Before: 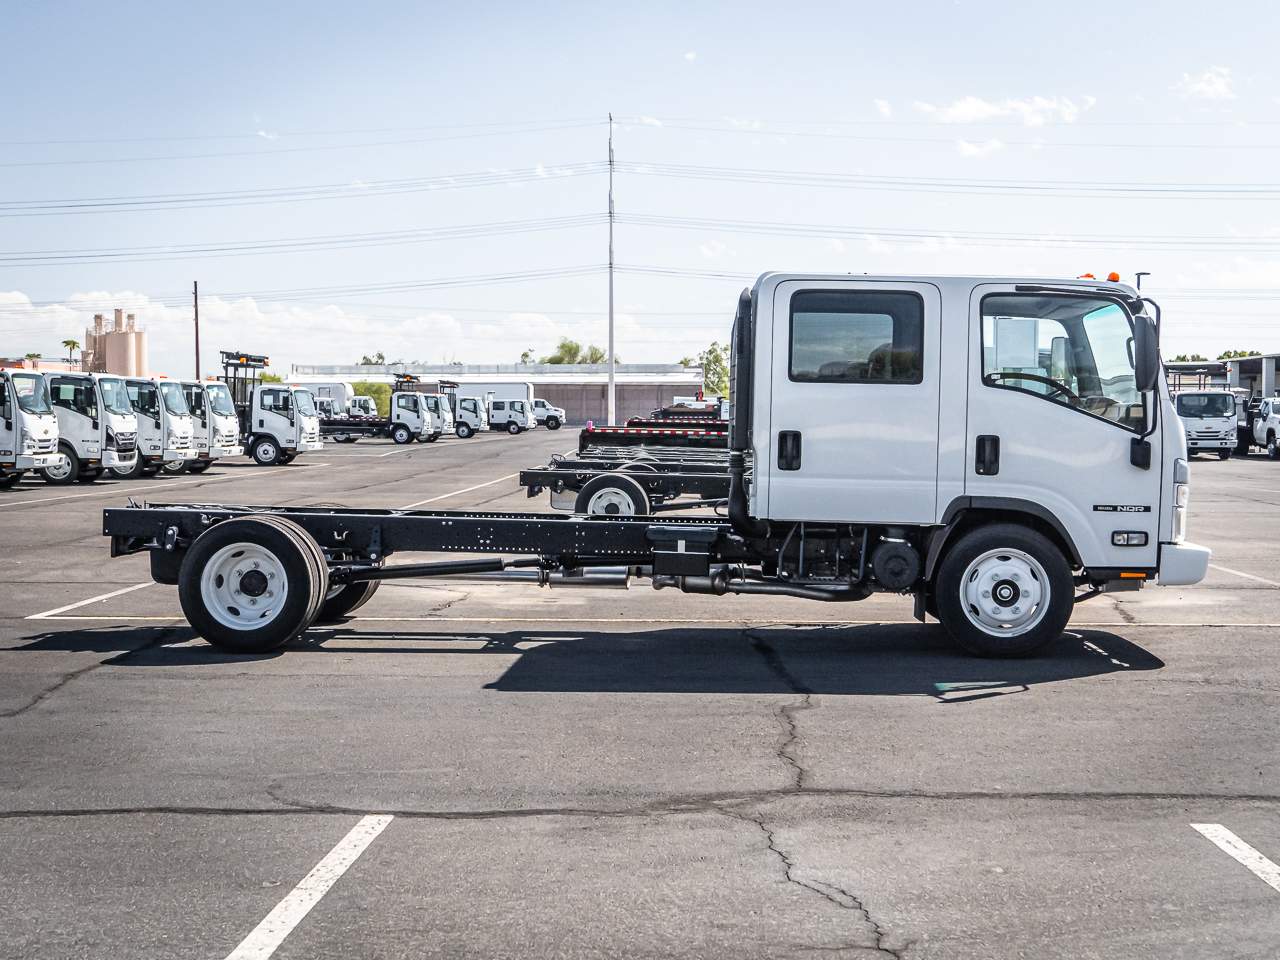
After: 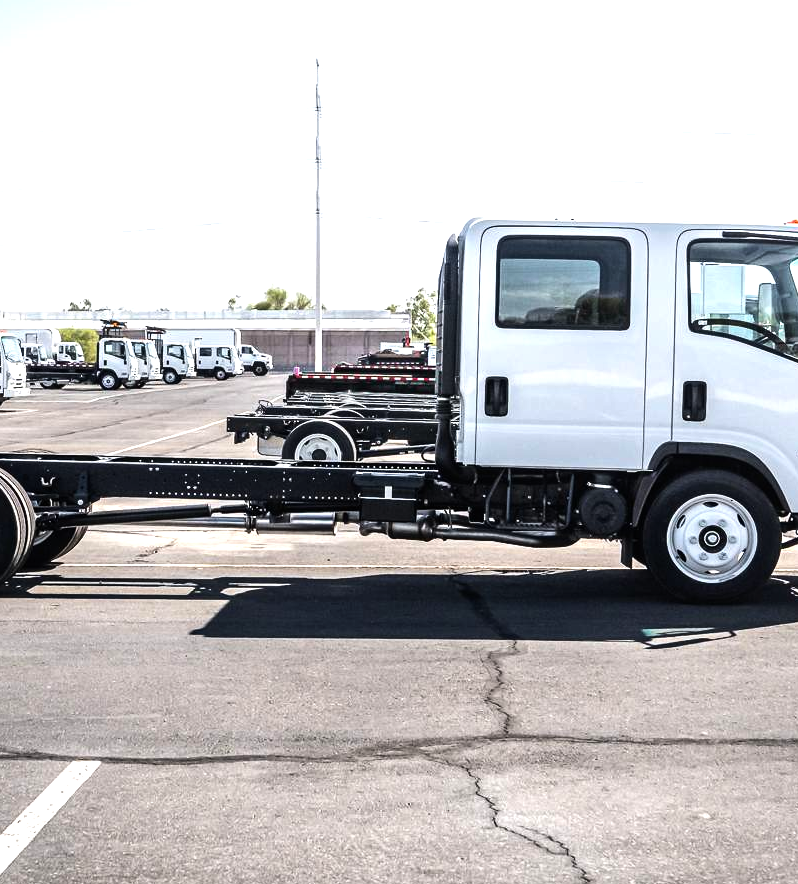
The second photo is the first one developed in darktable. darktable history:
tone equalizer: -8 EV -0.75 EV, -7 EV -0.7 EV, -6 EV -0.6 EV, -5 EV -0.4 EV, -3 EV 0.4 EV, -2 EV 0.6 EV, -1 EV 0.7 EV, +0 EV 0.75 EV, edges refinement/feathering 500, mask exposure compensation -1.57 EV, preserve details no
crop and rotate: left 22.918%, top 5.629%, right 14.711%, bottom 2.247%
